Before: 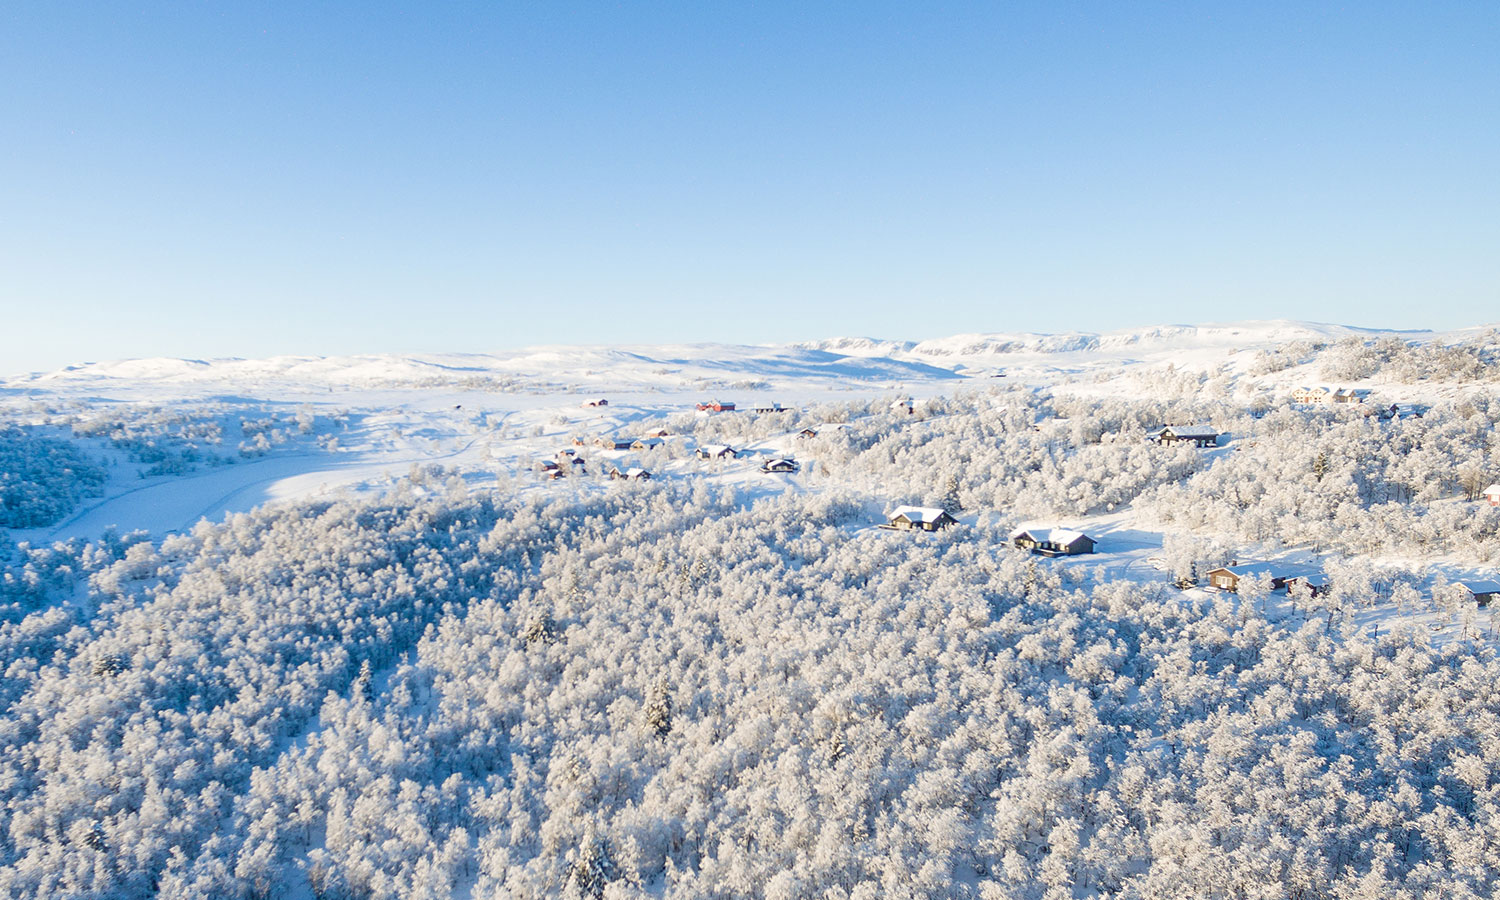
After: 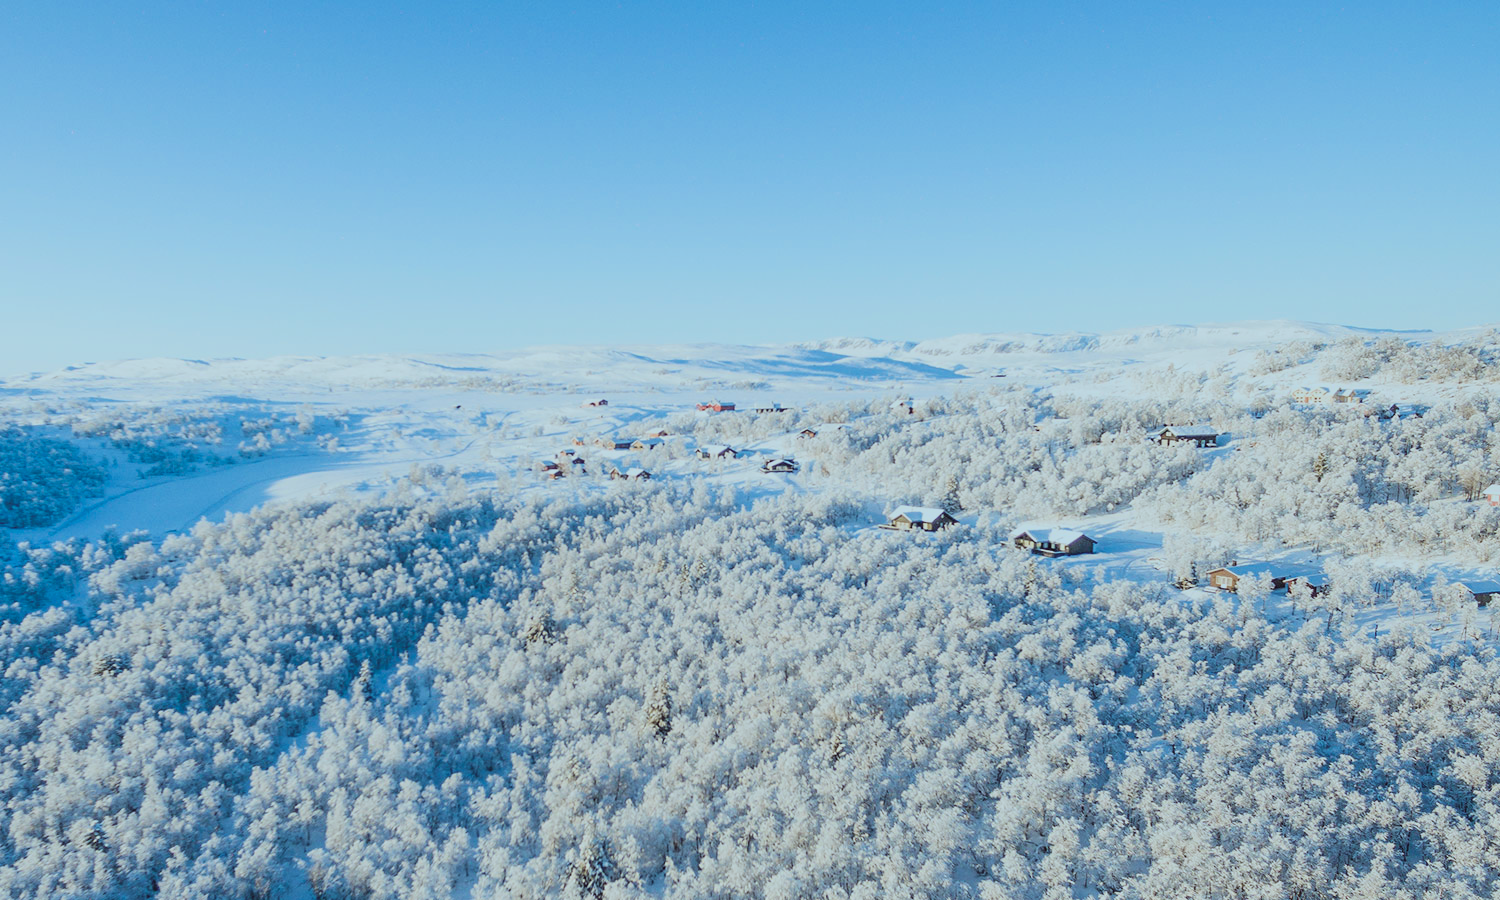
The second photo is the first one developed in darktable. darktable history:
color correction: highlights a* -9.73, highlights b* -21.22
filmic rgb: black relative exposure -7.65 EV, white relative exposure 4.56 EV, hardness 3.61, color science v6 (2022)
exposure: black level correction -0.001, exposure 0.08 EV, compensate highlight preservation false
color balance: lift [1.005, 1.002, 0.998, 0.998], gamma [1, 1.021, 1.02, 0.979], gain [0.923, 1.066, 1.056, 0.934]
